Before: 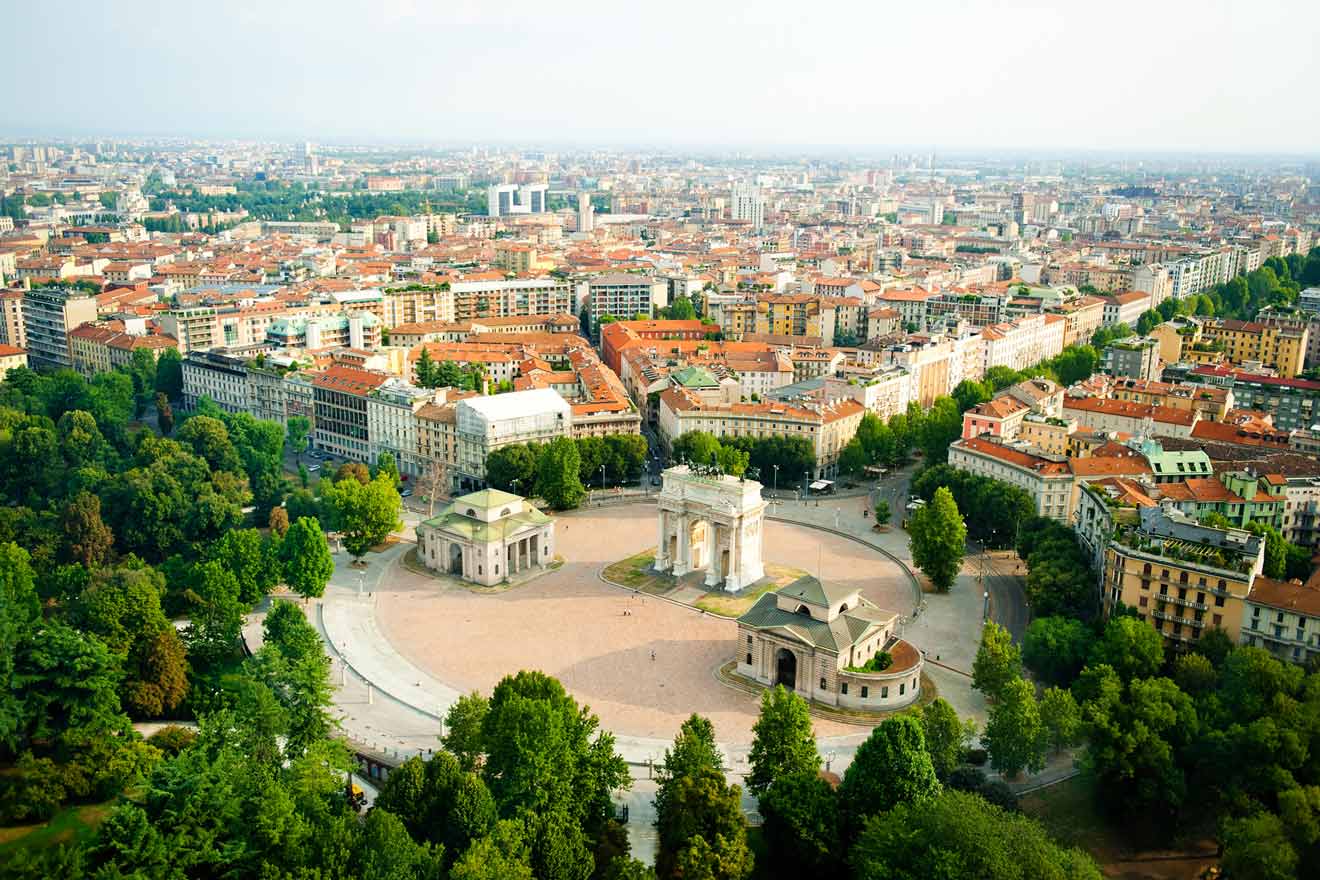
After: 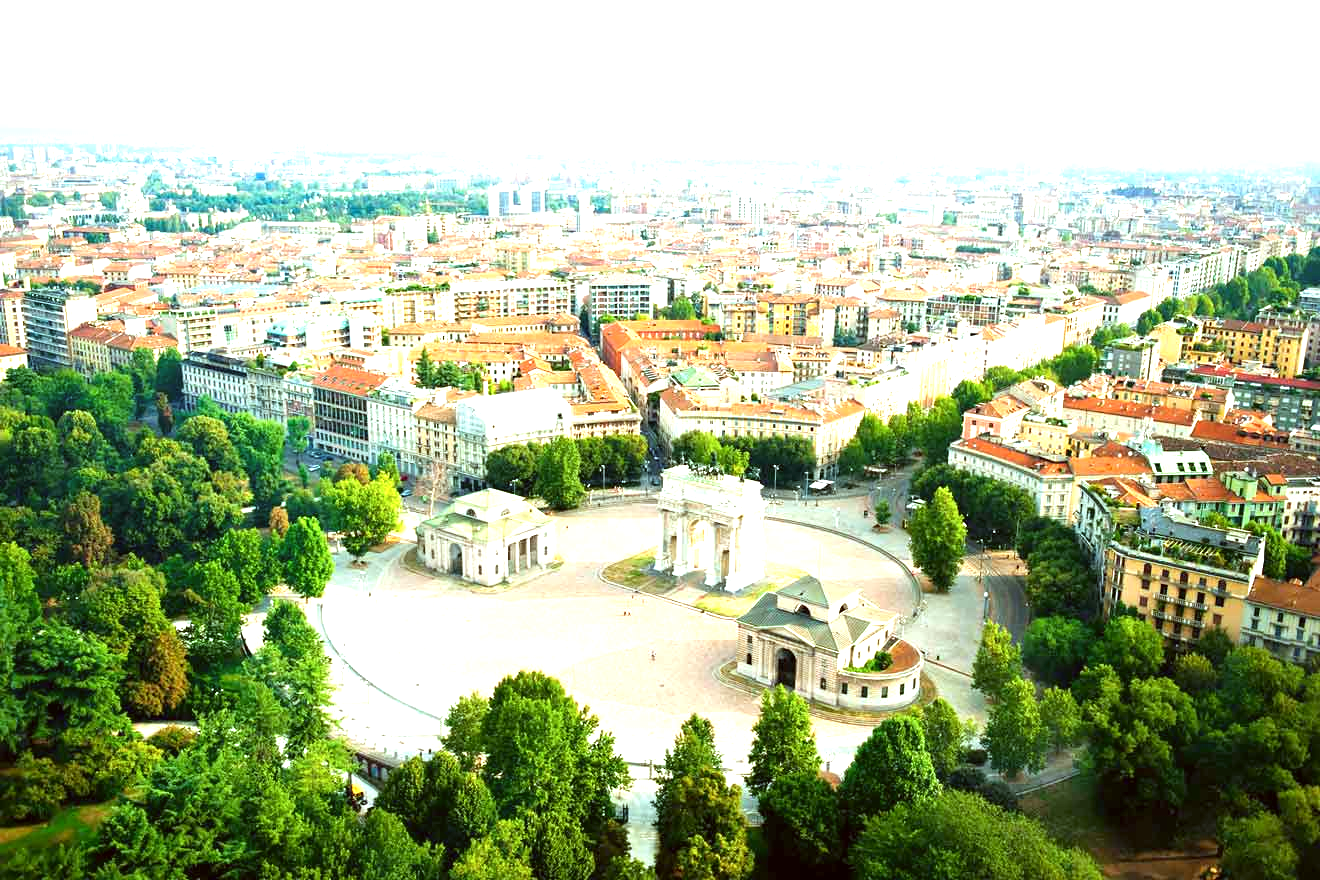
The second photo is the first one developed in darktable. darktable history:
exposure: exposure 1.2 EV, compensate highlight preservation false
color correction: highlights a* -4.98, highlights b* -3.76, shadows a* 3.83, shadows b* 4.08
